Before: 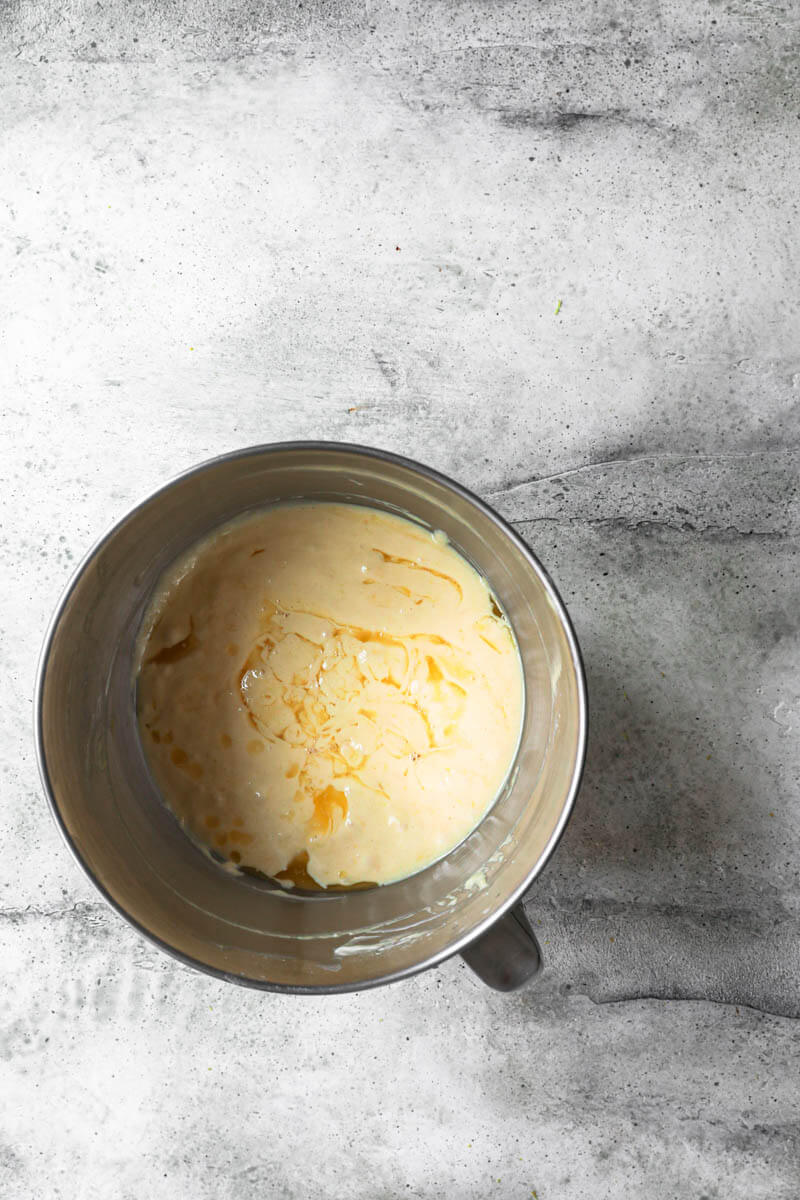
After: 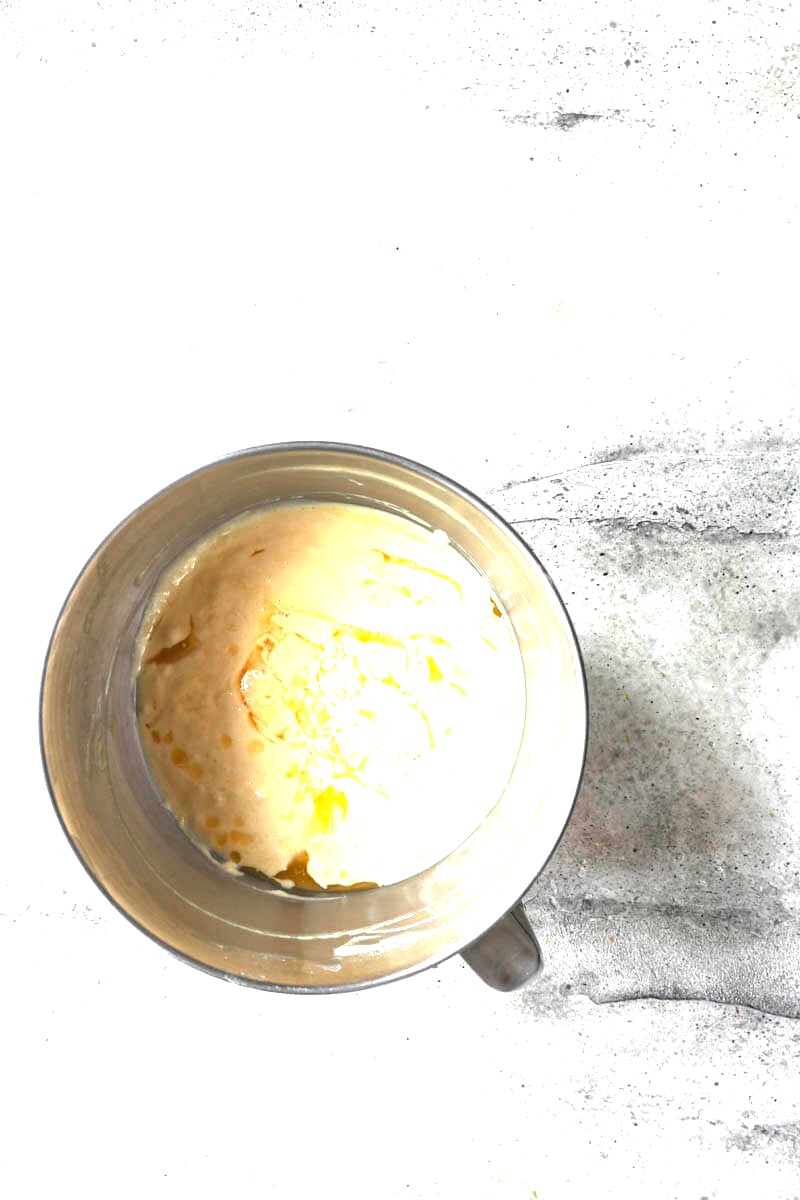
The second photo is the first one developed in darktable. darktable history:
exposure: black level correction -0.002, exposure 0.54 EV, compensate highlight preservation false
levels: levels [0, 0.352, 0.703]
